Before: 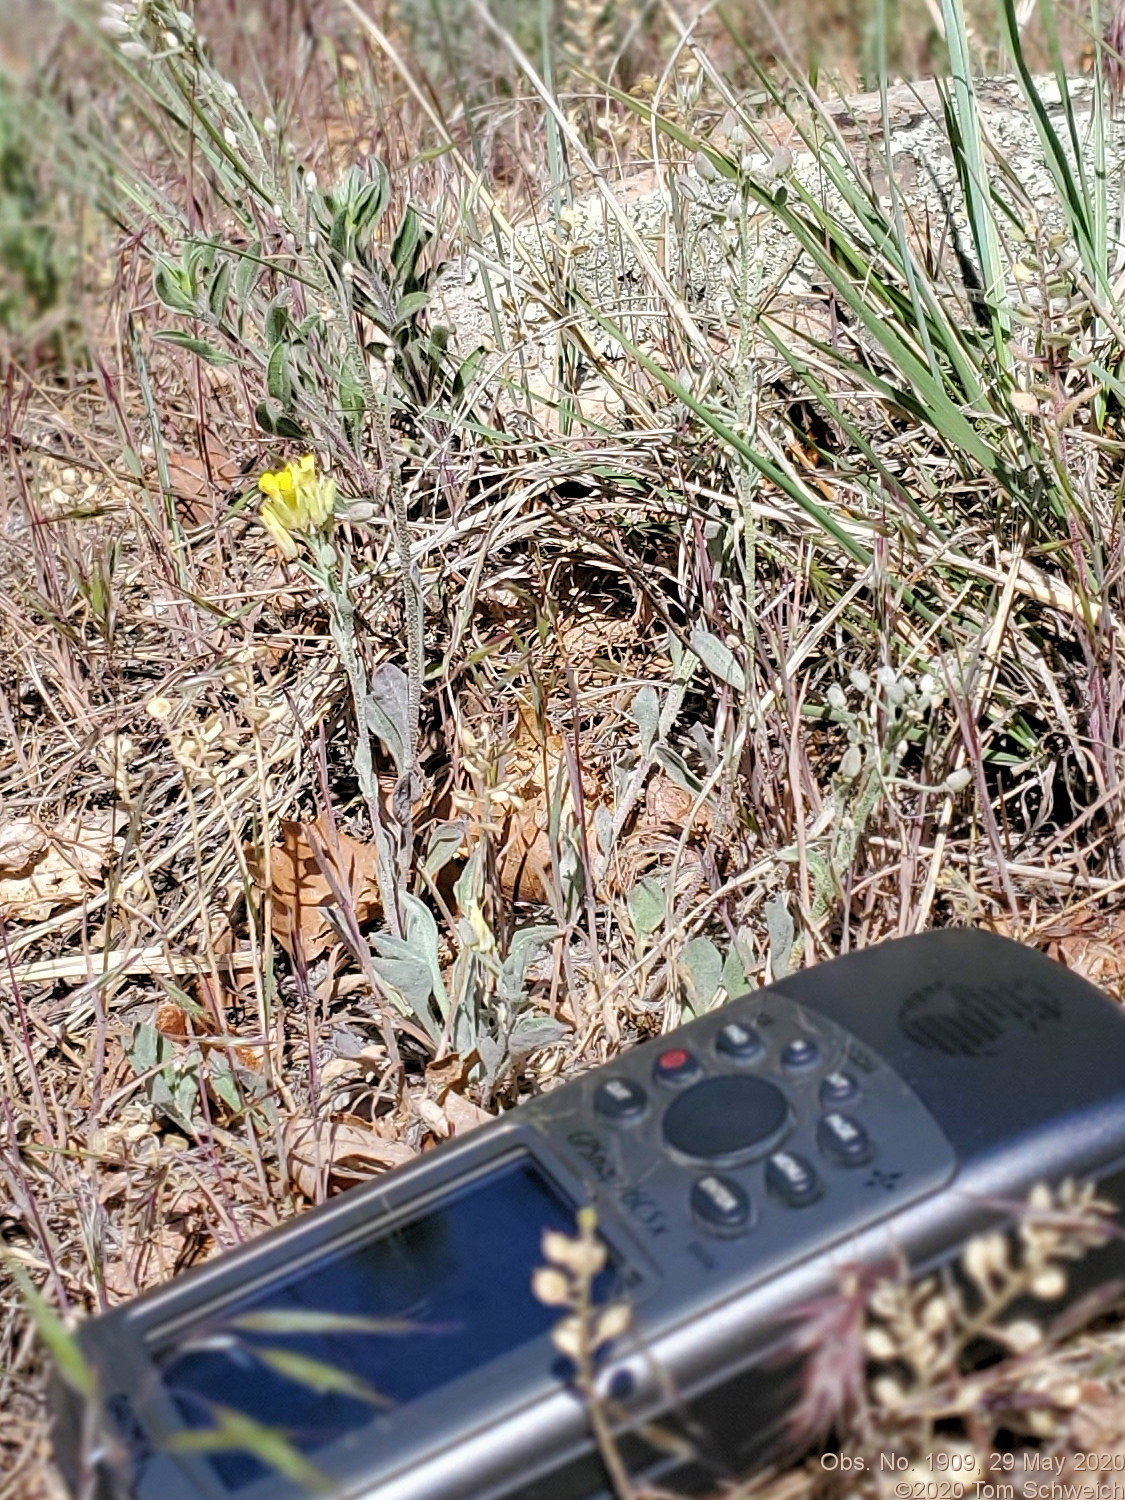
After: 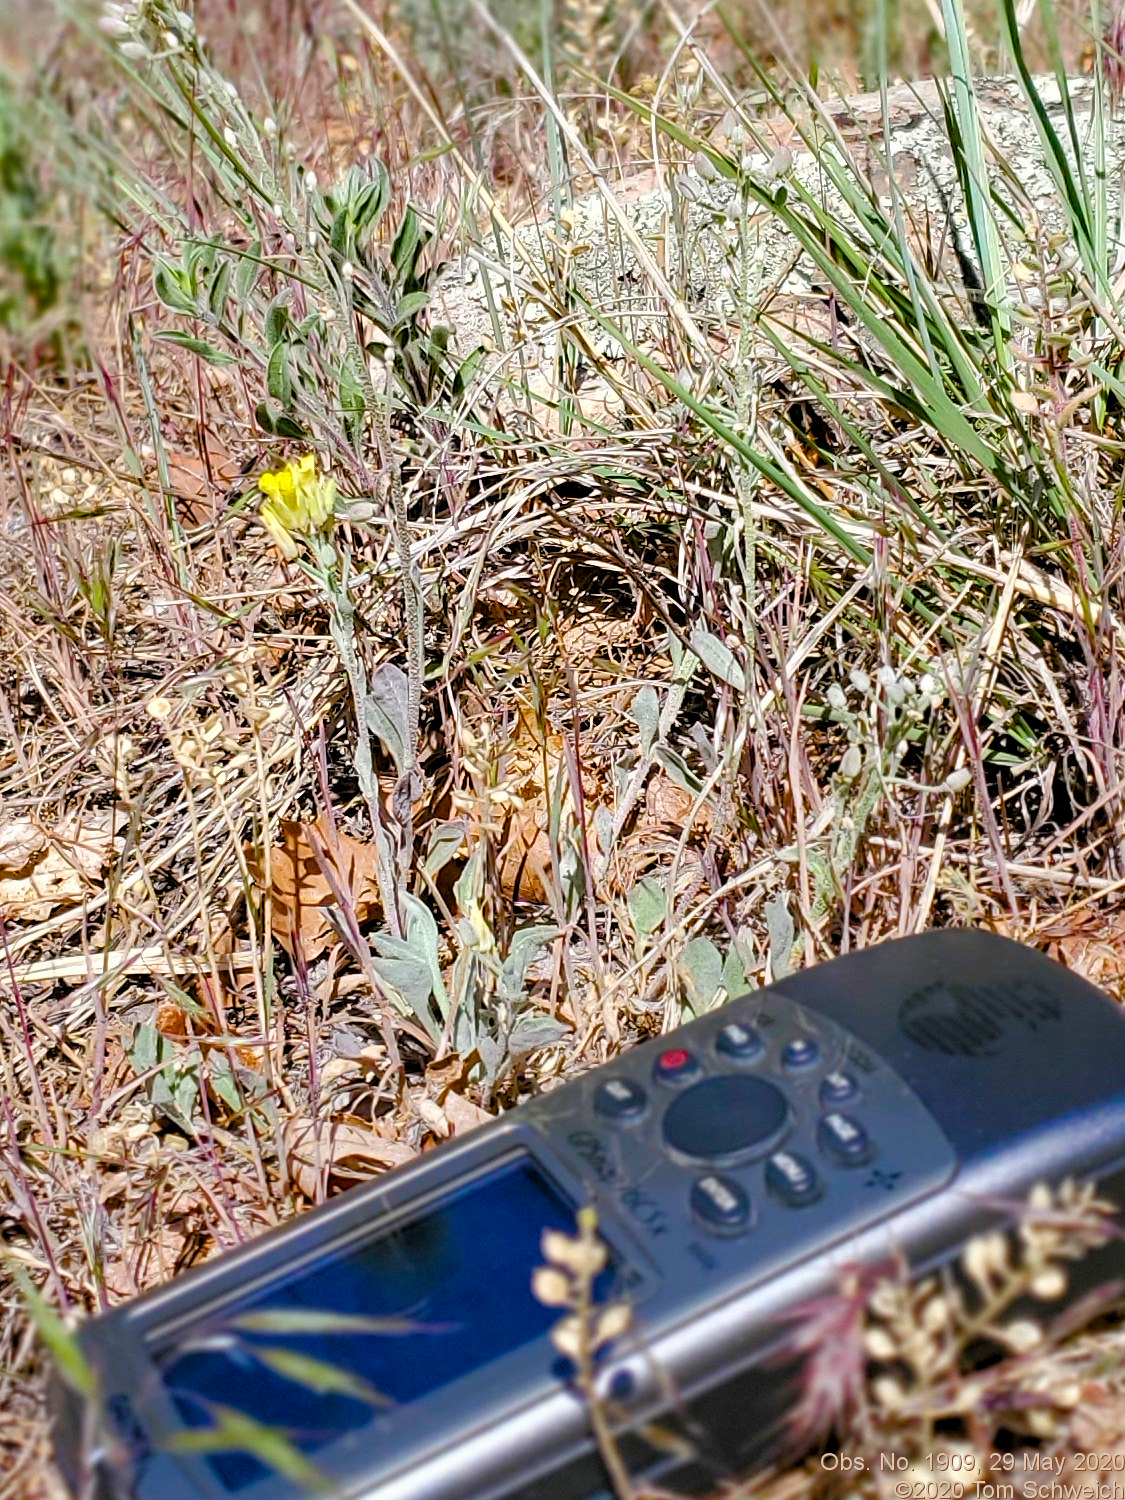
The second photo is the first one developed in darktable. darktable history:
color balance rgb: linear chroma grading › global chroma 7.959%, perceptual saturation grading › global saturation 20%, perceptual saturation grading › highlights -14.156%, perceptual saturation grading › shadows 49.939%, global vibrance 9.573%
